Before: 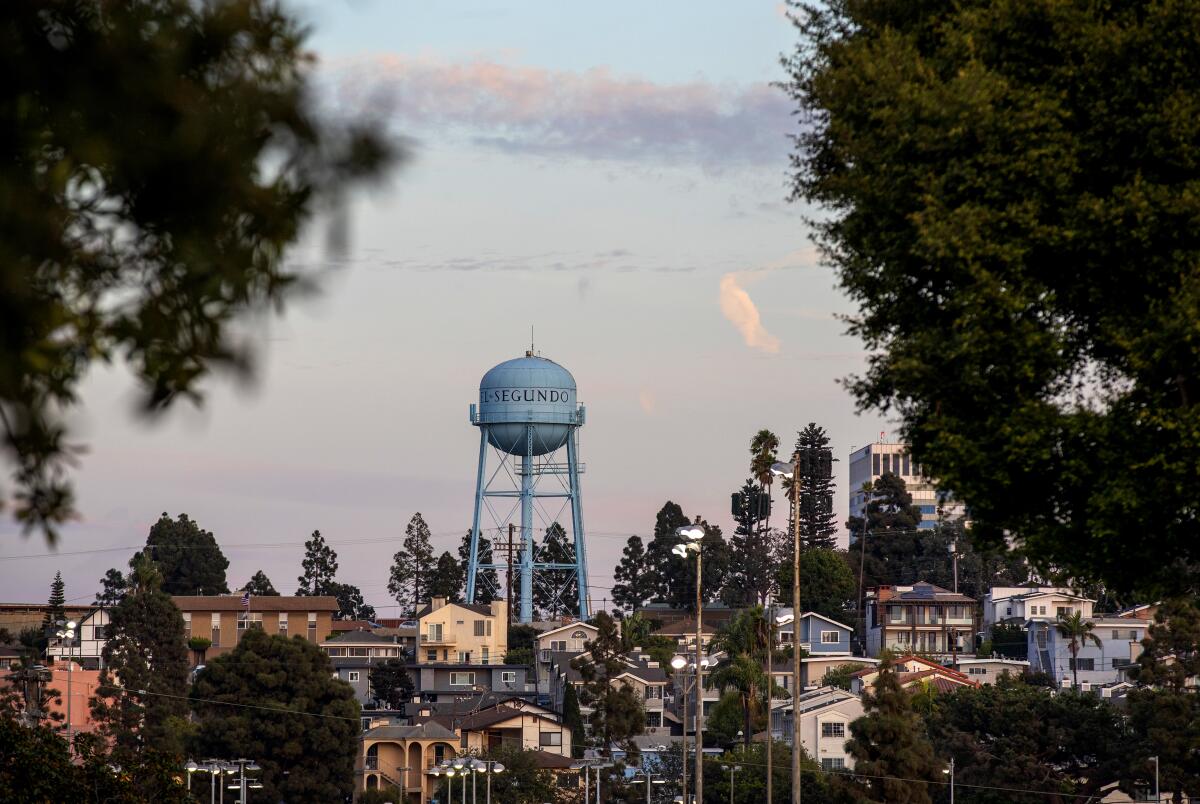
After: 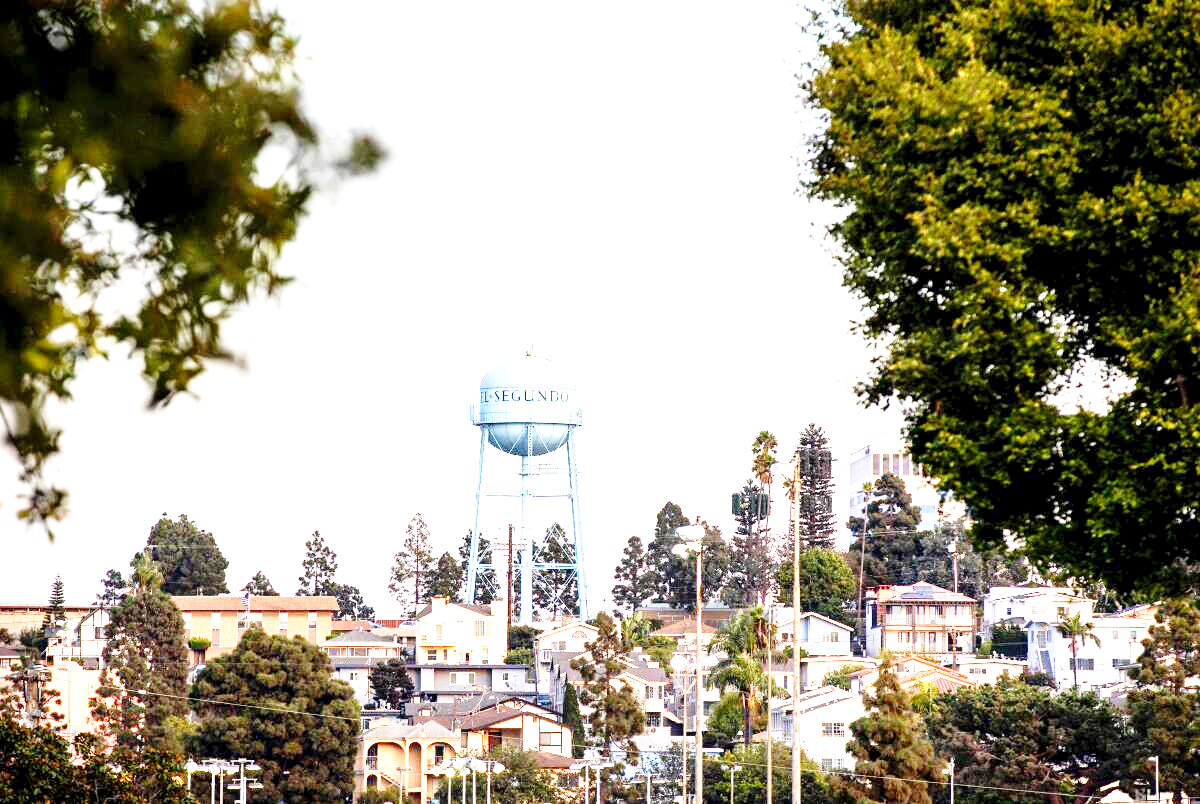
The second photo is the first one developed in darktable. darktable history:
base curve: curves: ch0 [(0, 0) (0.028, 0.03) (0.121, 0.232) (0.46, 0.748) (0.859, 0.968) (1, 1)], preserve colors none
exposure: black level correction 0.001, exposure 2.699 EV, compensate exposure bias true, compensate highlight preservation false
